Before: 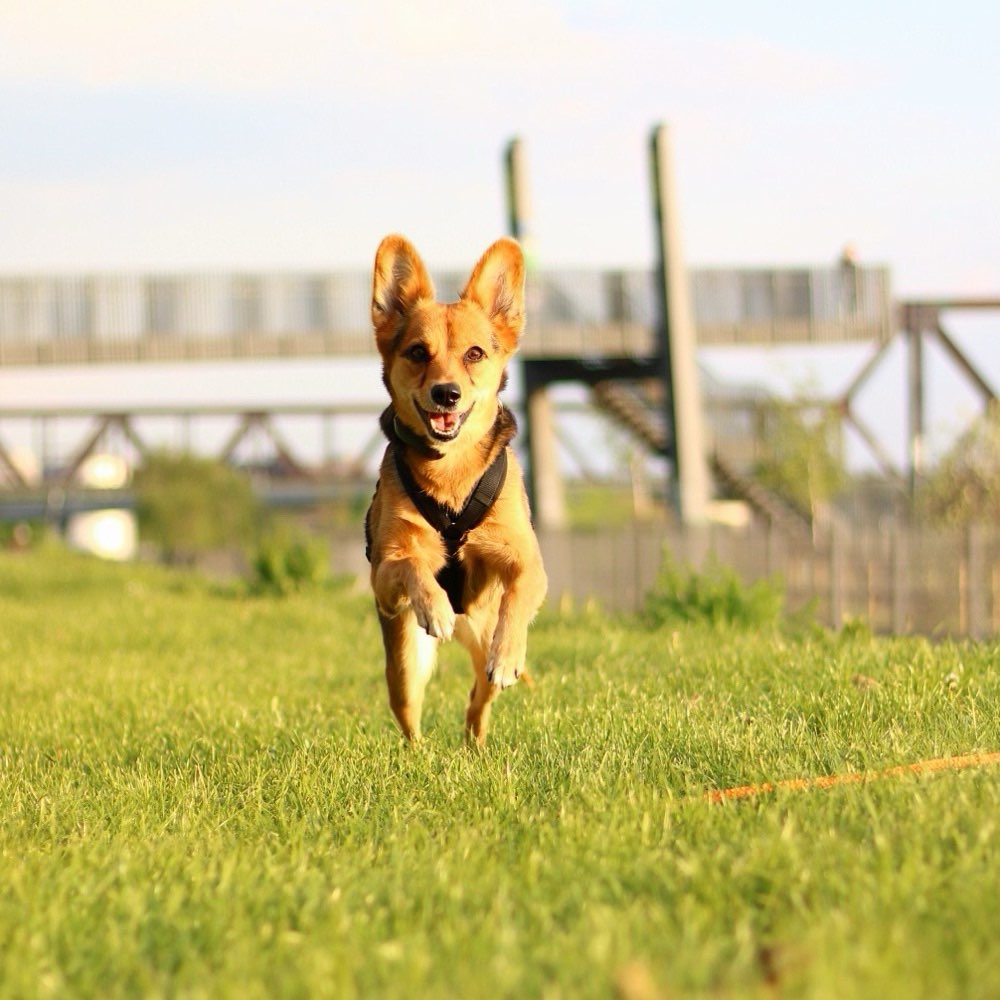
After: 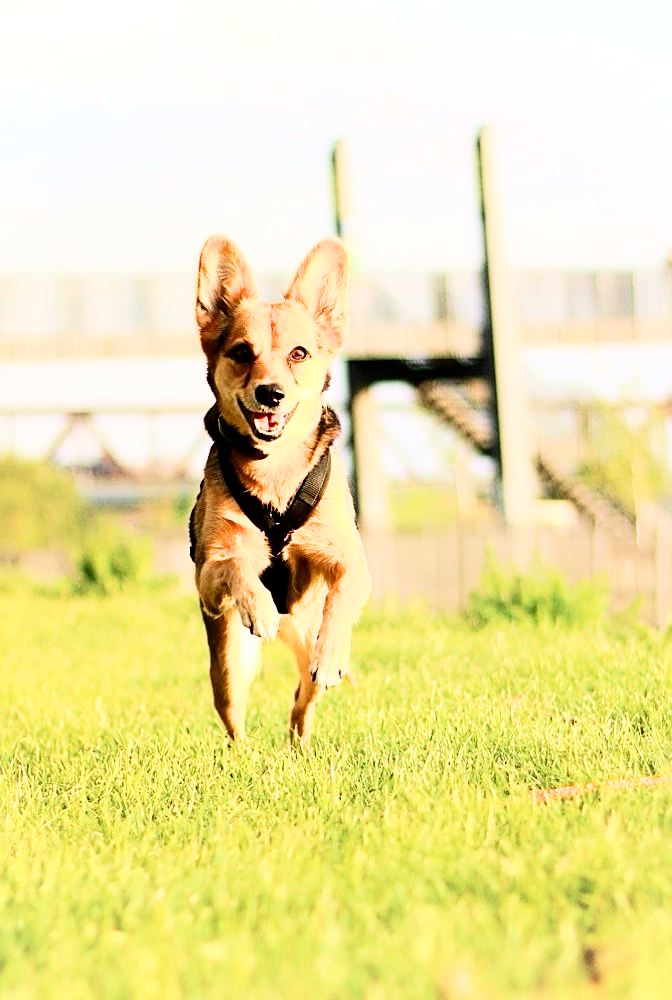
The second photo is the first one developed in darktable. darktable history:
contrast brightness saturation: contrast 0.289
vignetting: brightness 0.06, saturation 0.003
exposure: exposure 0.999 EV, compensate highlight preservation false
filmic rgb: black relative exposure -5.14 EV, white relative exposure 3.98 EV, threshold 5.98 EV, hardness 2.89, contrast 1.191, enable highlight reconstruction true
sharpen: amount 0.495
crop and rotate: left 17.66%, right 15.076%
velvia: on, module defaults
